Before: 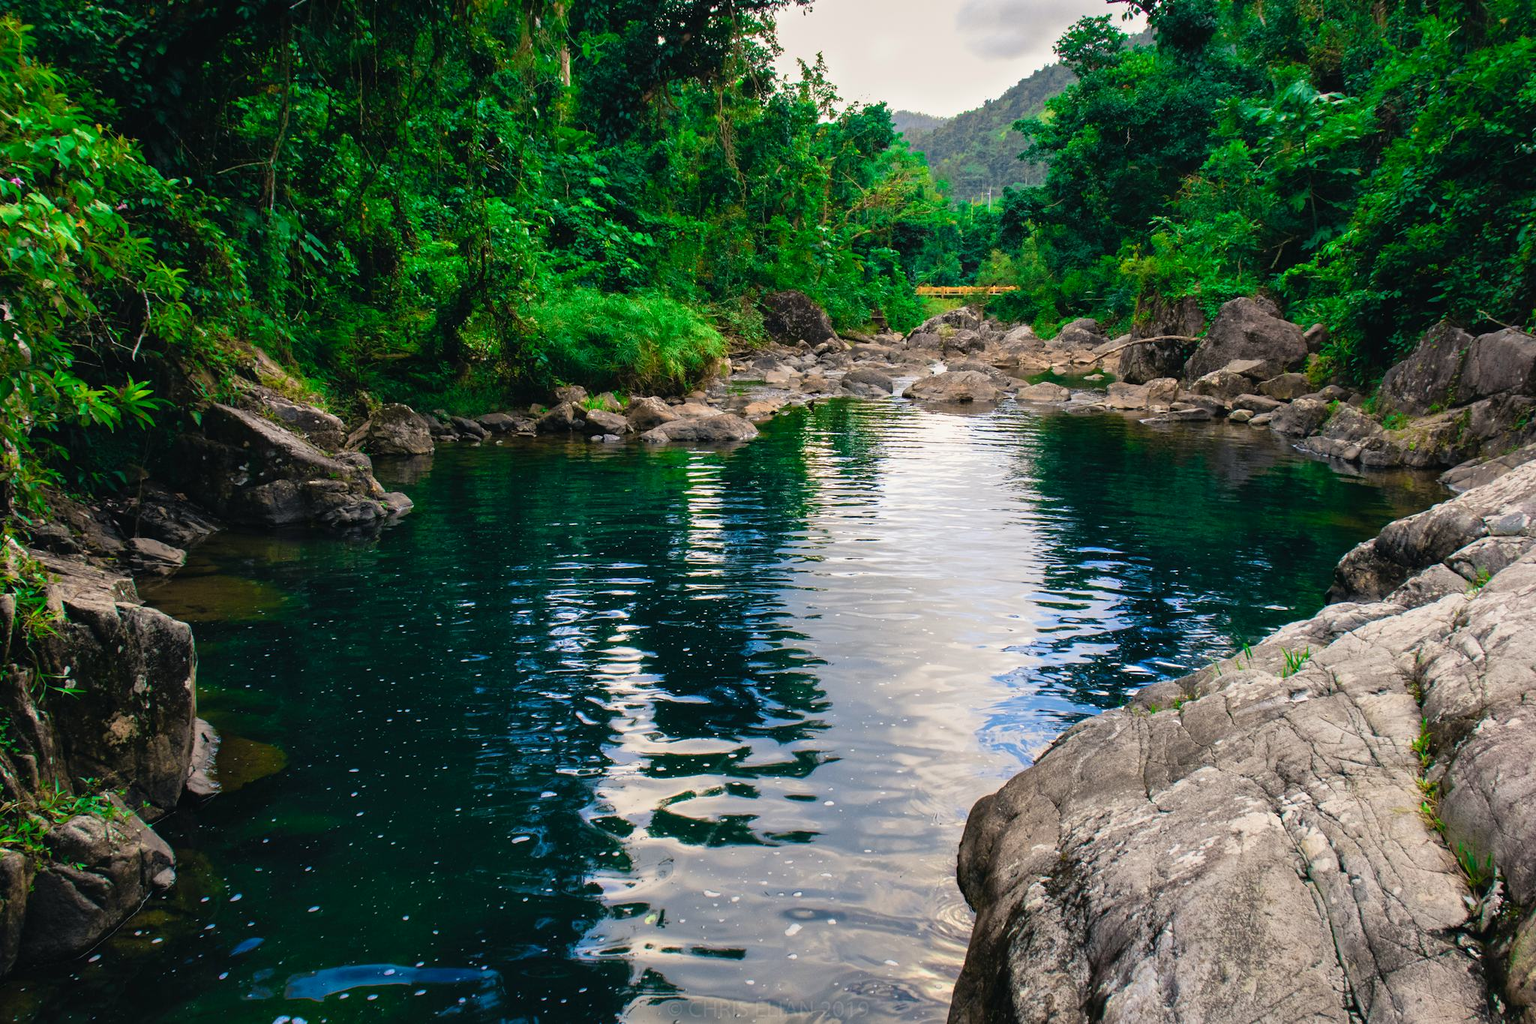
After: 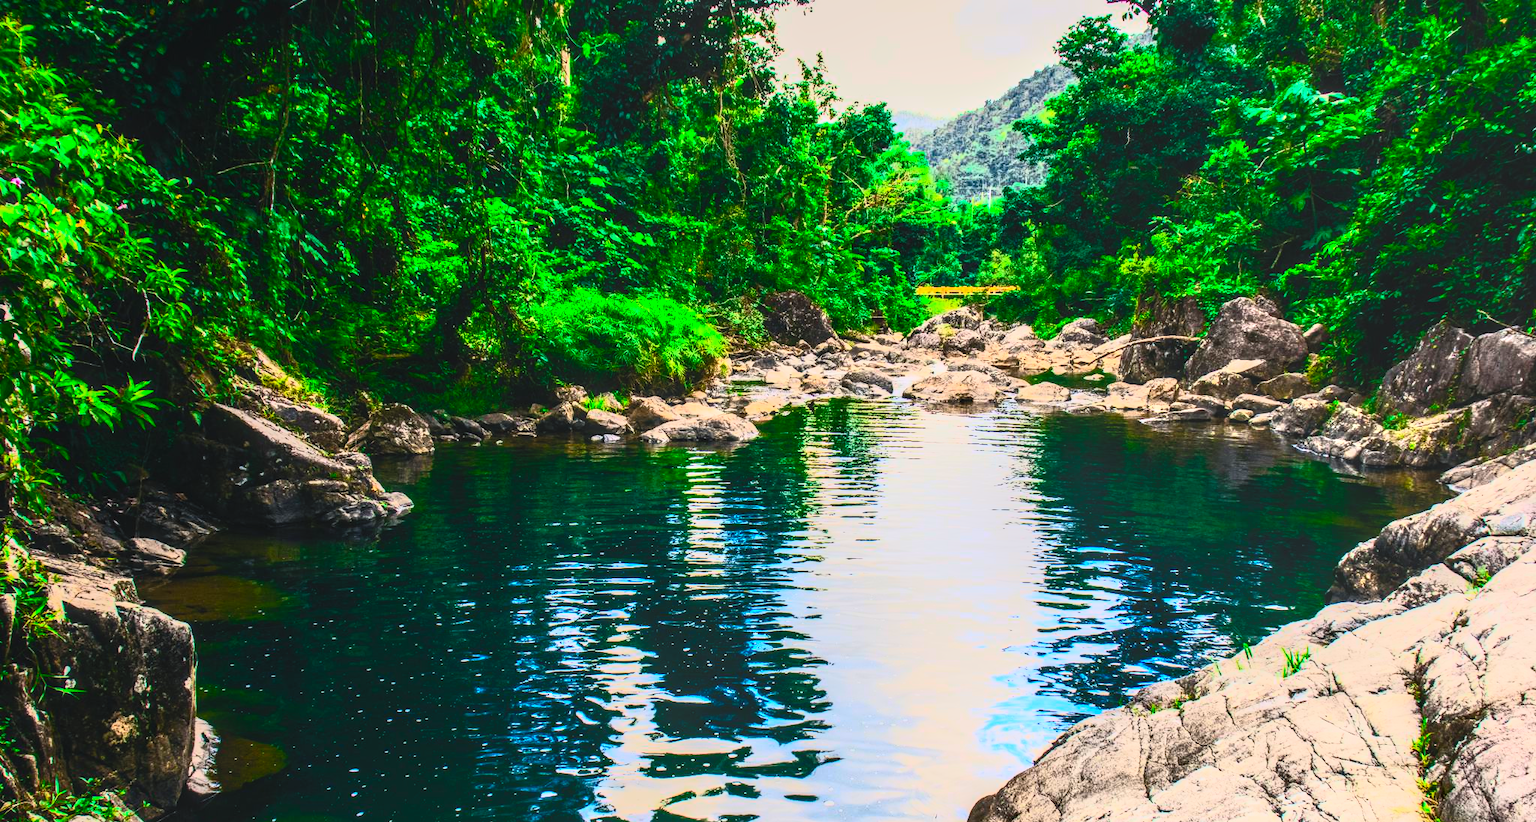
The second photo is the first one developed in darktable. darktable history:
contrast brightness saturation: contrast 0.83, brightness 0.59, saturation 0.59
crop: bottom 19.644%
tone equalizer: -8 EV -0.417 EV, -7 EV -0.389 EV, -6 EV -0.333 EV, -5 EV -0.222 EV, -3 EV 0.222 EV, -2 EV 0.333 EV, -1 EV 0.389 EV, +0 EV 0.417 EV, edges refinement/feathering 500, mask exposure compensation -1.57 EV, preserve details no
local contrast: highlights 0%, shadows 0%, detail 133%
